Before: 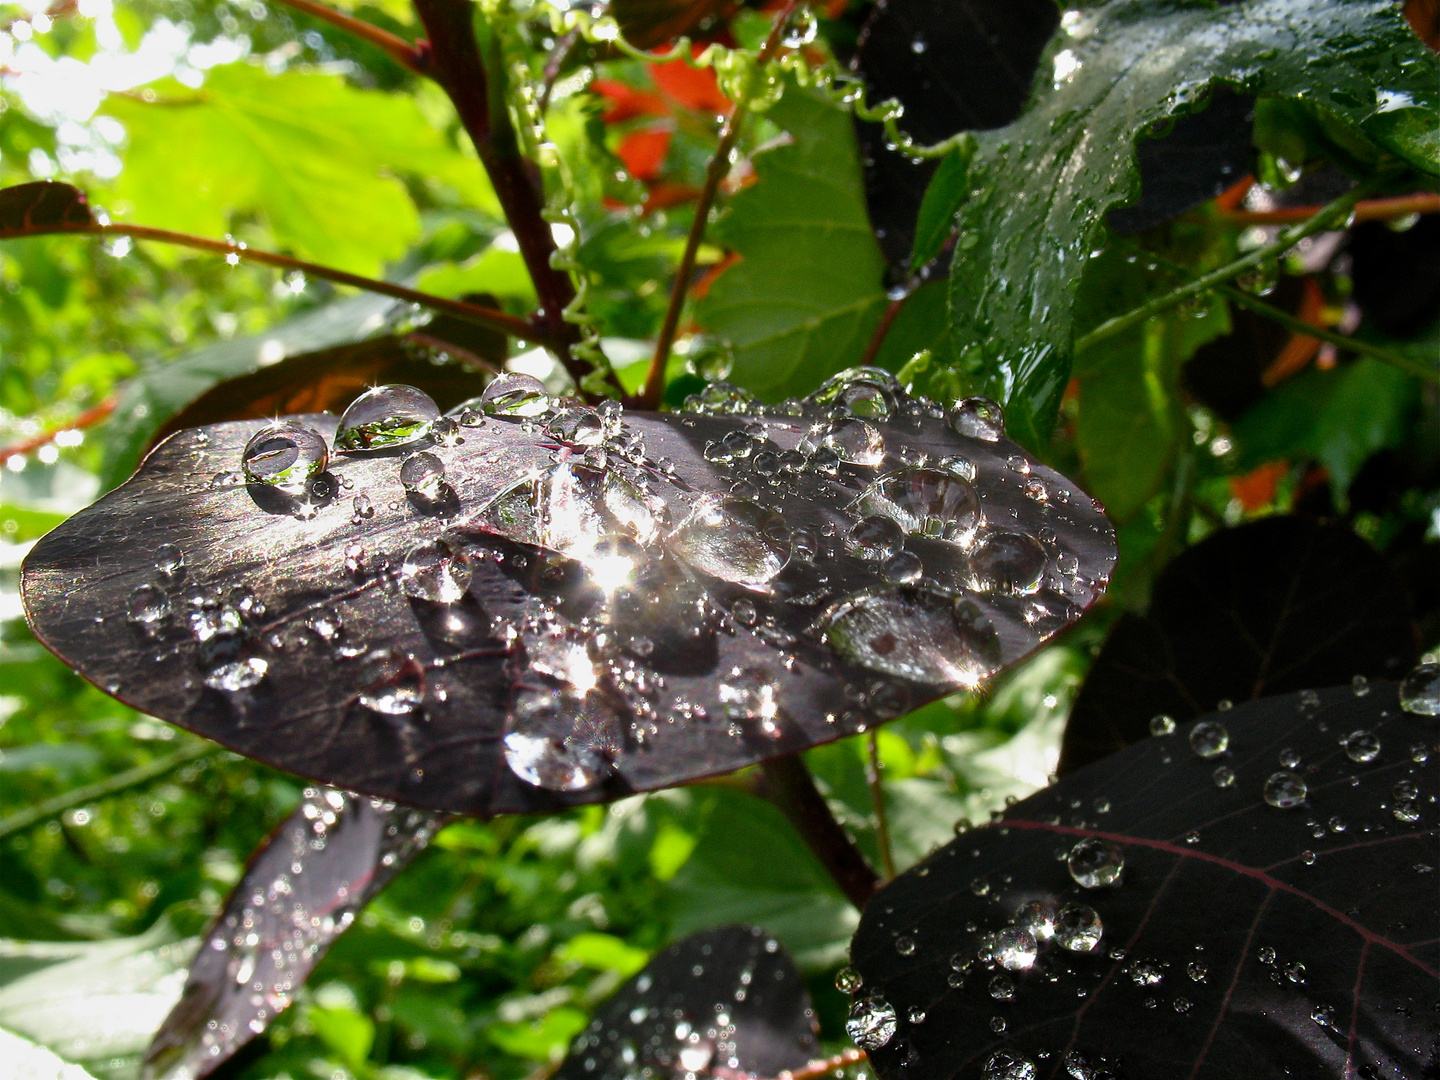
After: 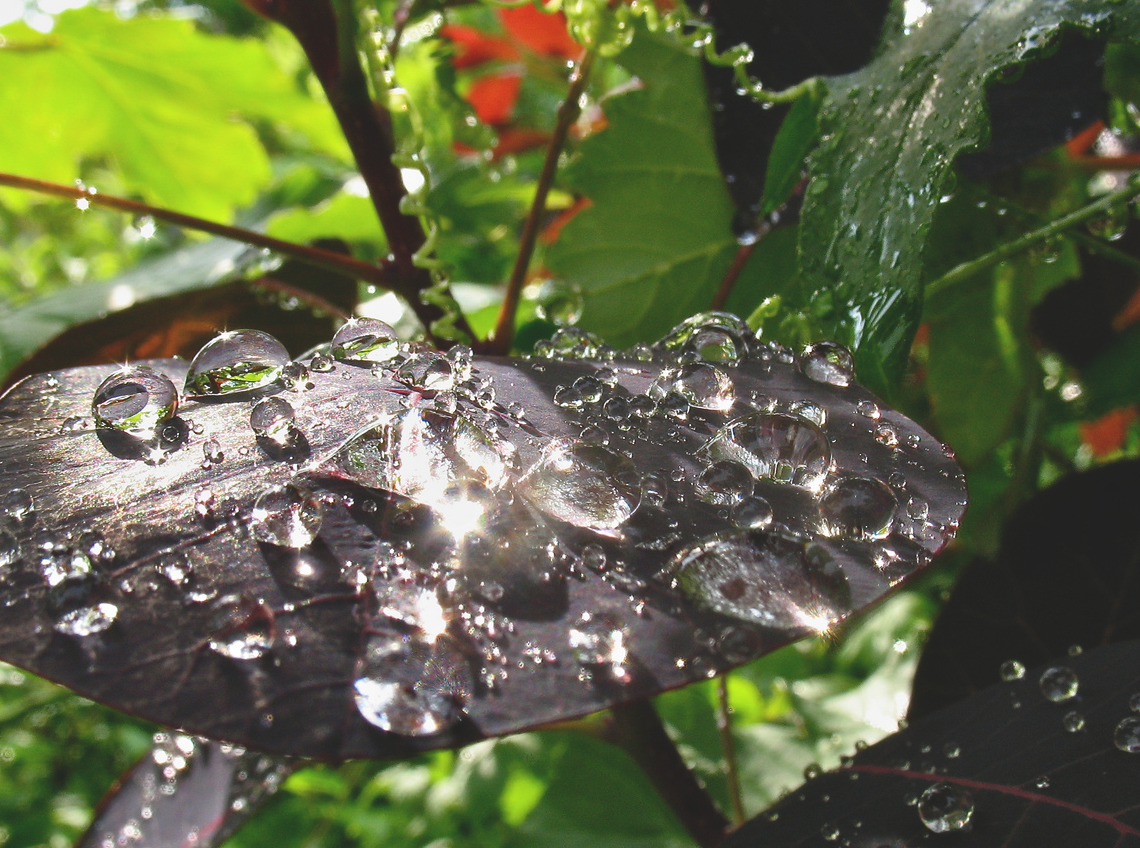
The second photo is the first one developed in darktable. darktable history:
tone equalizer: on, module defaults
exposure: black level correction -0.016, compensate exposure bias true, compensate highlight preservation false
crop and rotate: left 10.432%, top 5.1%, right 10.35%, bottom 16.294%
